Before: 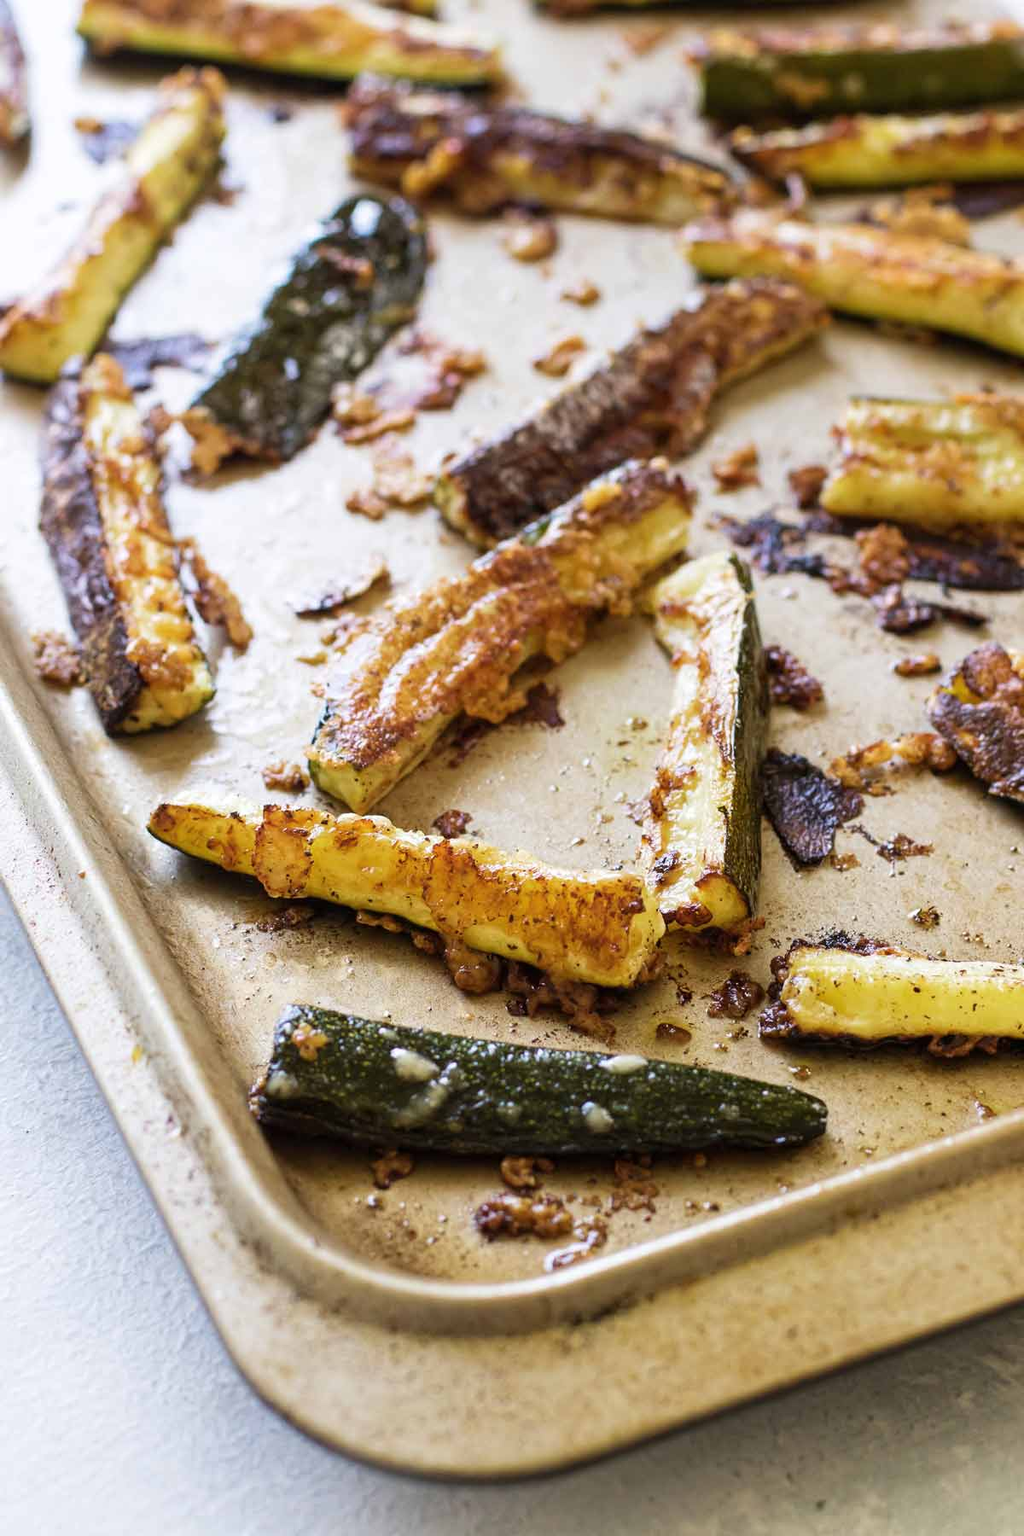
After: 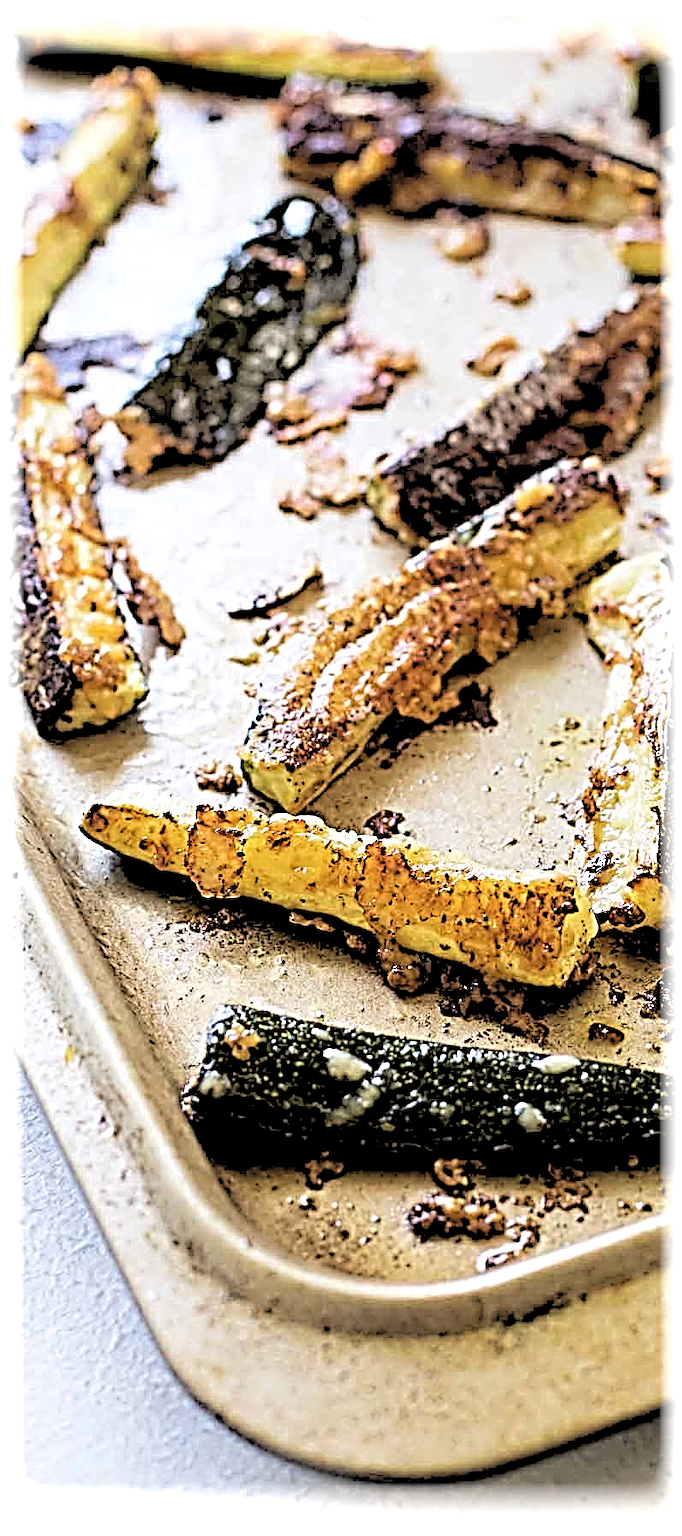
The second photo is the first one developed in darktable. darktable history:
vignetting: fall-off start 93%, fall-off radius 5%, brightness 1, saturation -0.49, automatic ratio true, width/height ratio 1.332, shape 0.04, unbound false
sharpen: radius 4.001, amount 2
crop and rotate: left 6.617%, right 26.717%
contrast brightness saturation: brightness 0.13
rgb levels: levels [[0.029, 0.461, 0.922], [0, 0.5, 1], [0, 0.5, 1]]
